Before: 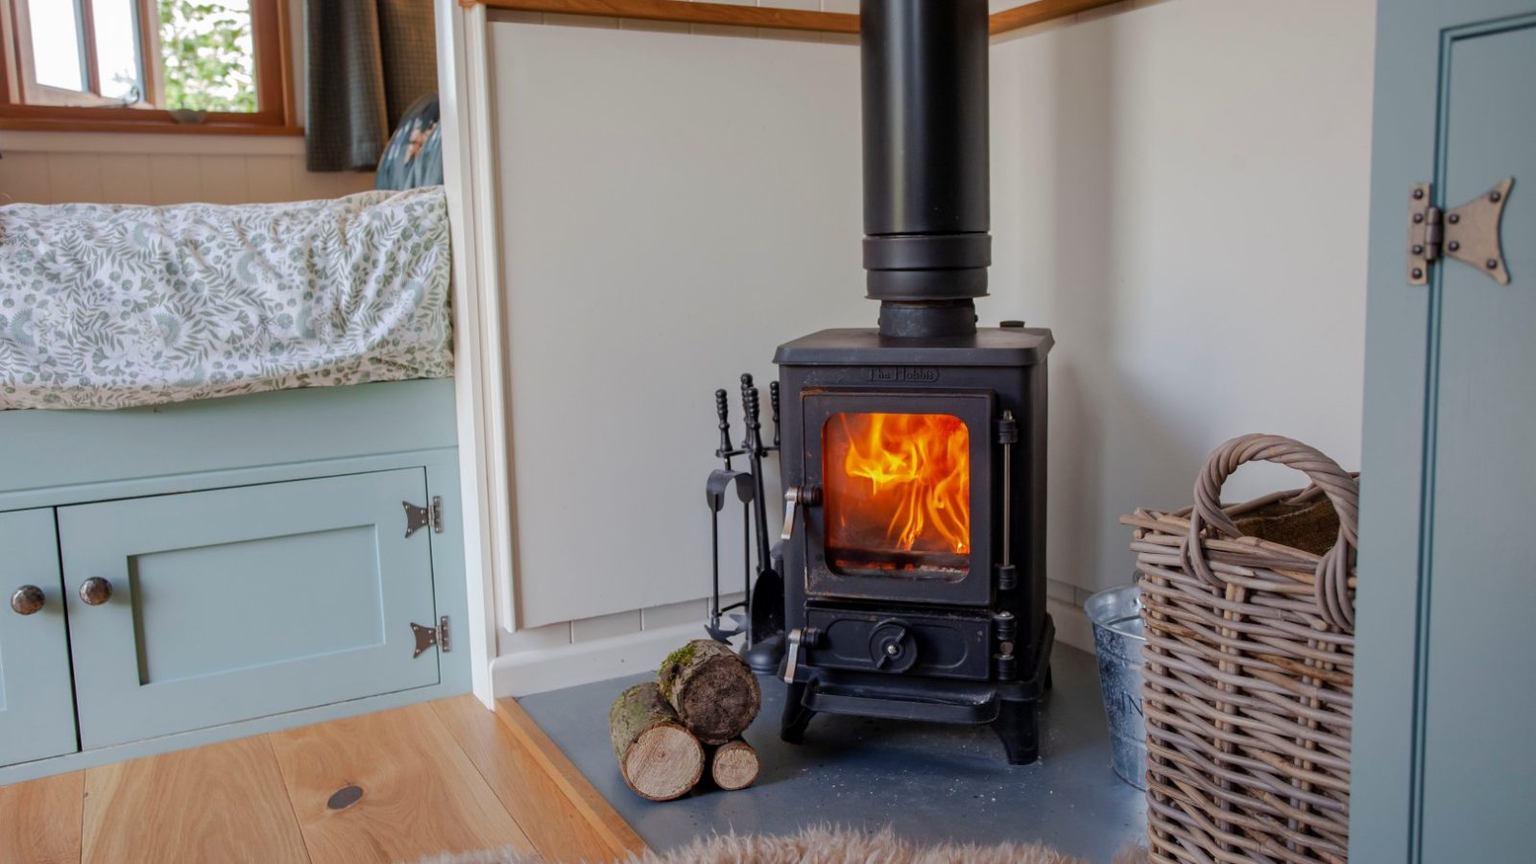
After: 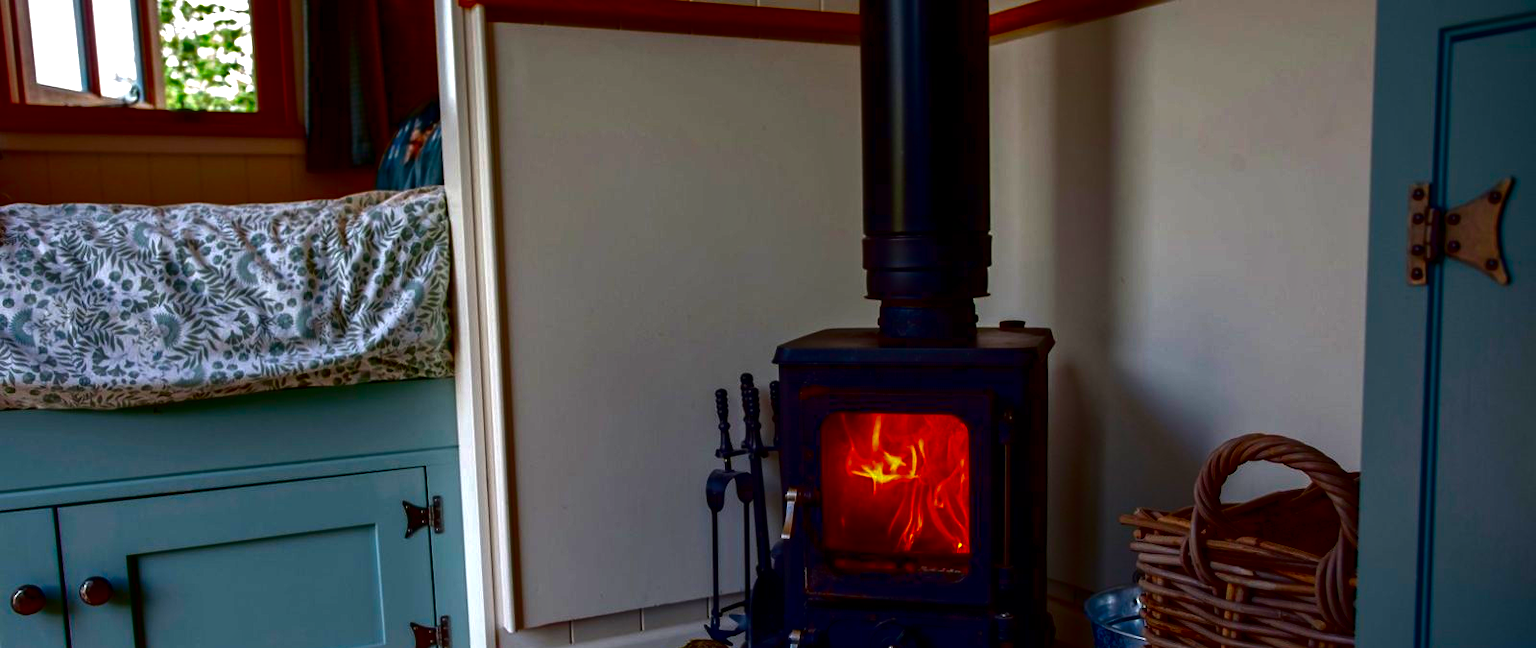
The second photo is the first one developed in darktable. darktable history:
crop: bottom 24.978%
contrast brightness saturation: brightness -0.999, saturation 0.997
tone equalizer: -8 EV -0.451 EV, -7 EV -0.416 EV, -6 EV -0.343 EV, -5 EV -0.249 EV, -3 EV 0.219 EV, -2 EV 0.325 EV, -1 EV 0.412 EV, +0 EV 0.413 EV, edges refinement/feathering 500, mask exposure compensation -1.57 EV, preserve details no
local contrast: mode bilateral grid, contrast 19, coarseness 49, detail 119%, midtone range 0.2
